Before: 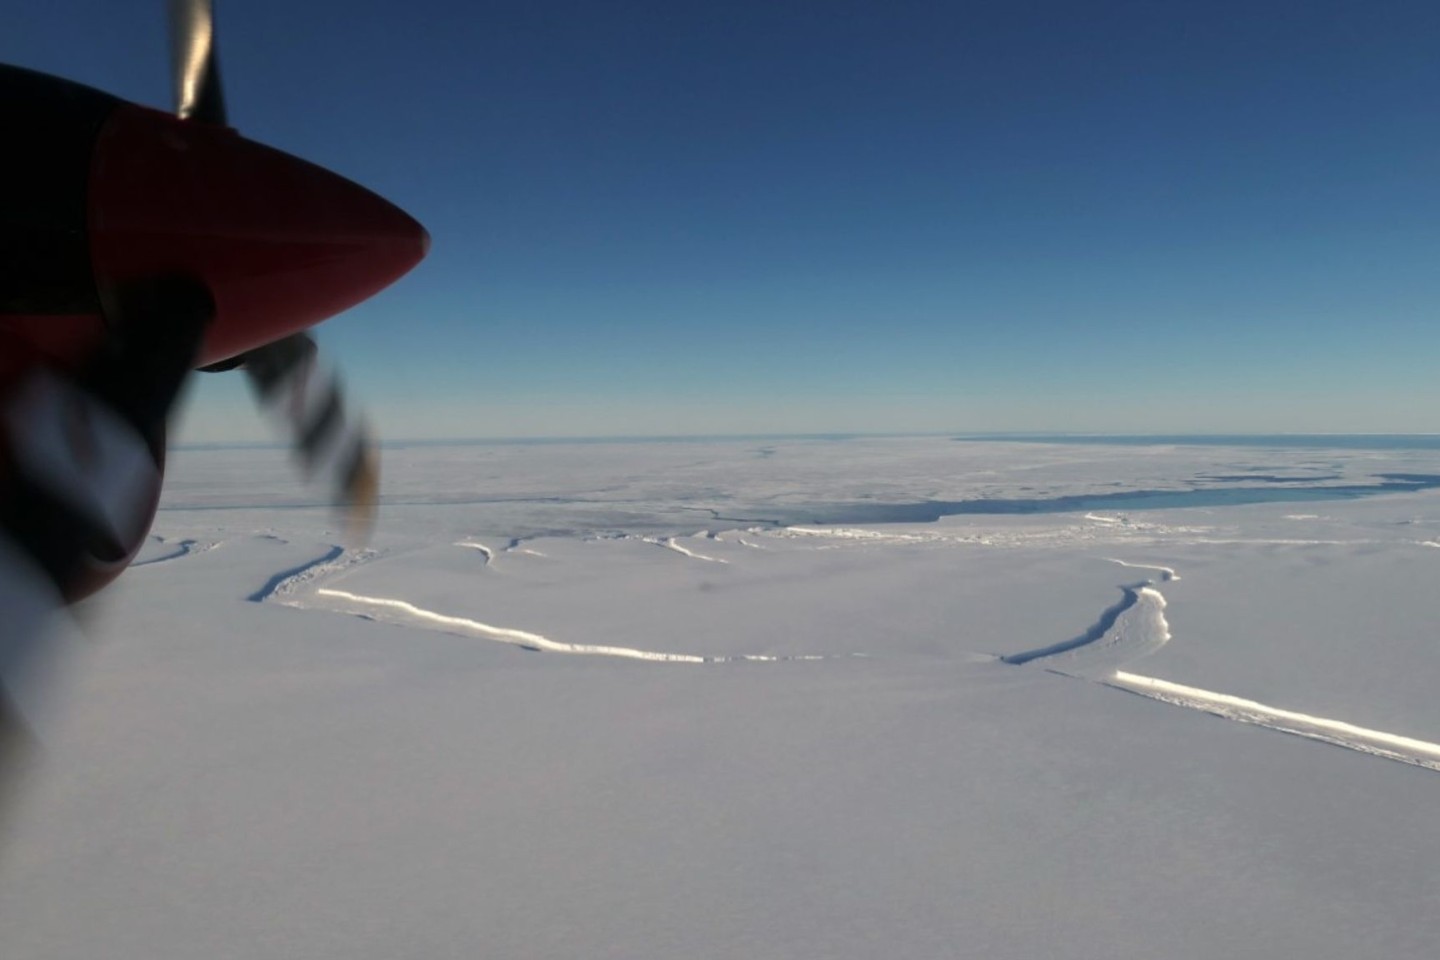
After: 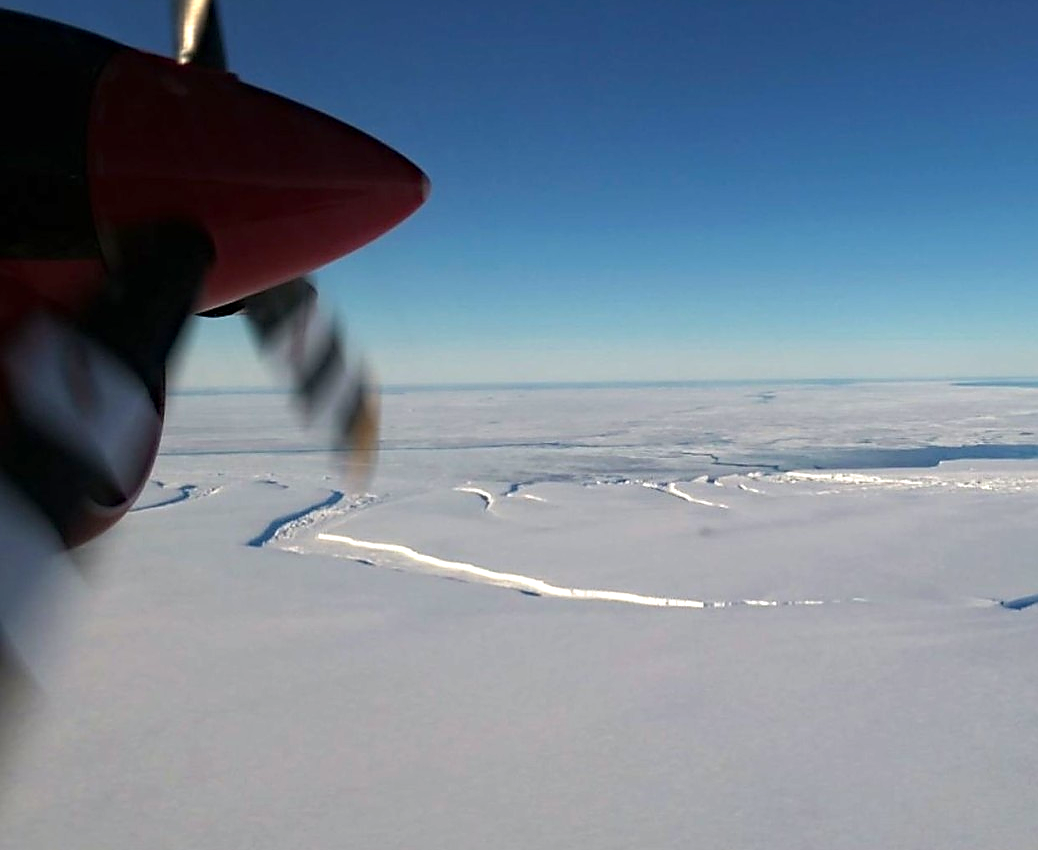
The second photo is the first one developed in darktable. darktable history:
exposure: exposure 0.602 EV, compensate highlight preservation false
crop: top 5.757%, right 27.896%, bottom 5.652%
haze removal: adaptive false
sharpen: radius 1.363, amount 1.239, threshold 0.747
